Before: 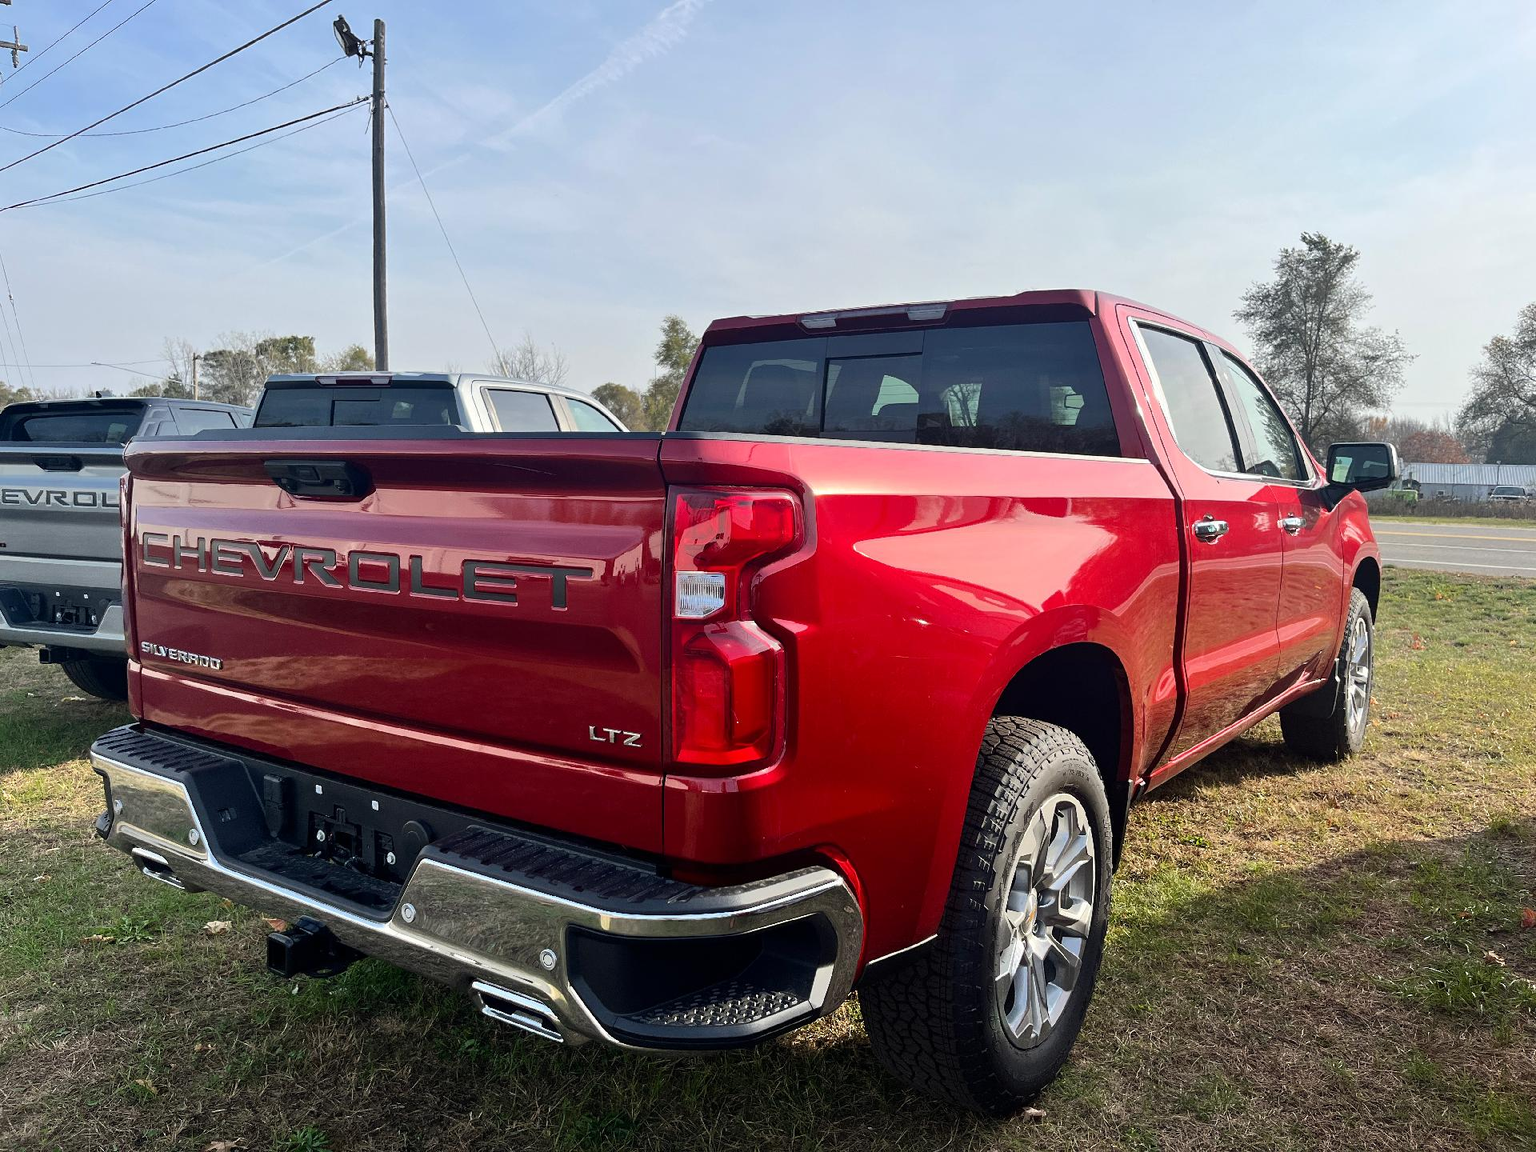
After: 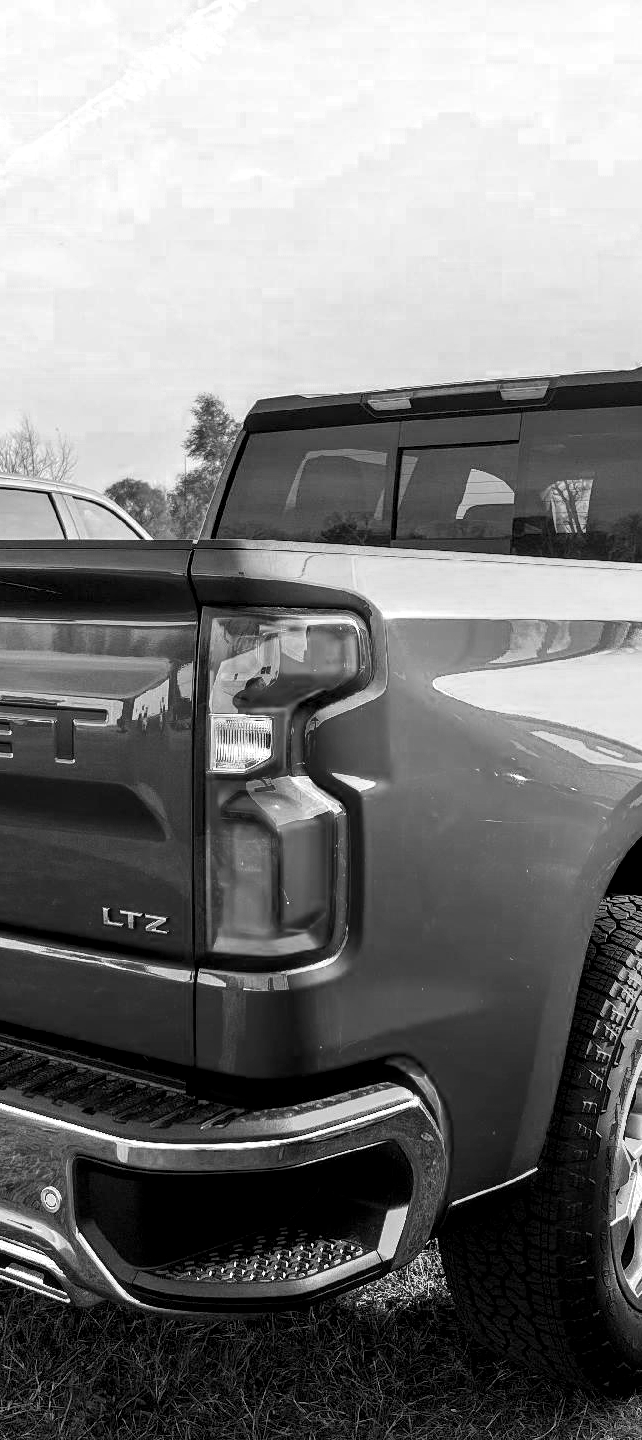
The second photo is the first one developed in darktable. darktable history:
color zones: curves: ch0 [(0, 0.613) (0.01, 0.613) (0.245, 0.448) (0.498, 0.529) (0.642, 0.665) (0.879, 0.777) (0.99, 0.613)]; ch1 [(0, 0) (0.143, 0) (0.286, 0) (0.429, 0) (0.571, 0) (0.714, 0) (0.857, 0)], mix 39.32%
exposure: exposure -0.04 EV, compensate exposure bias true, compensate highlight preservation false
crop: left 33.036%, right 33.511%
local contrast: detail 142%
